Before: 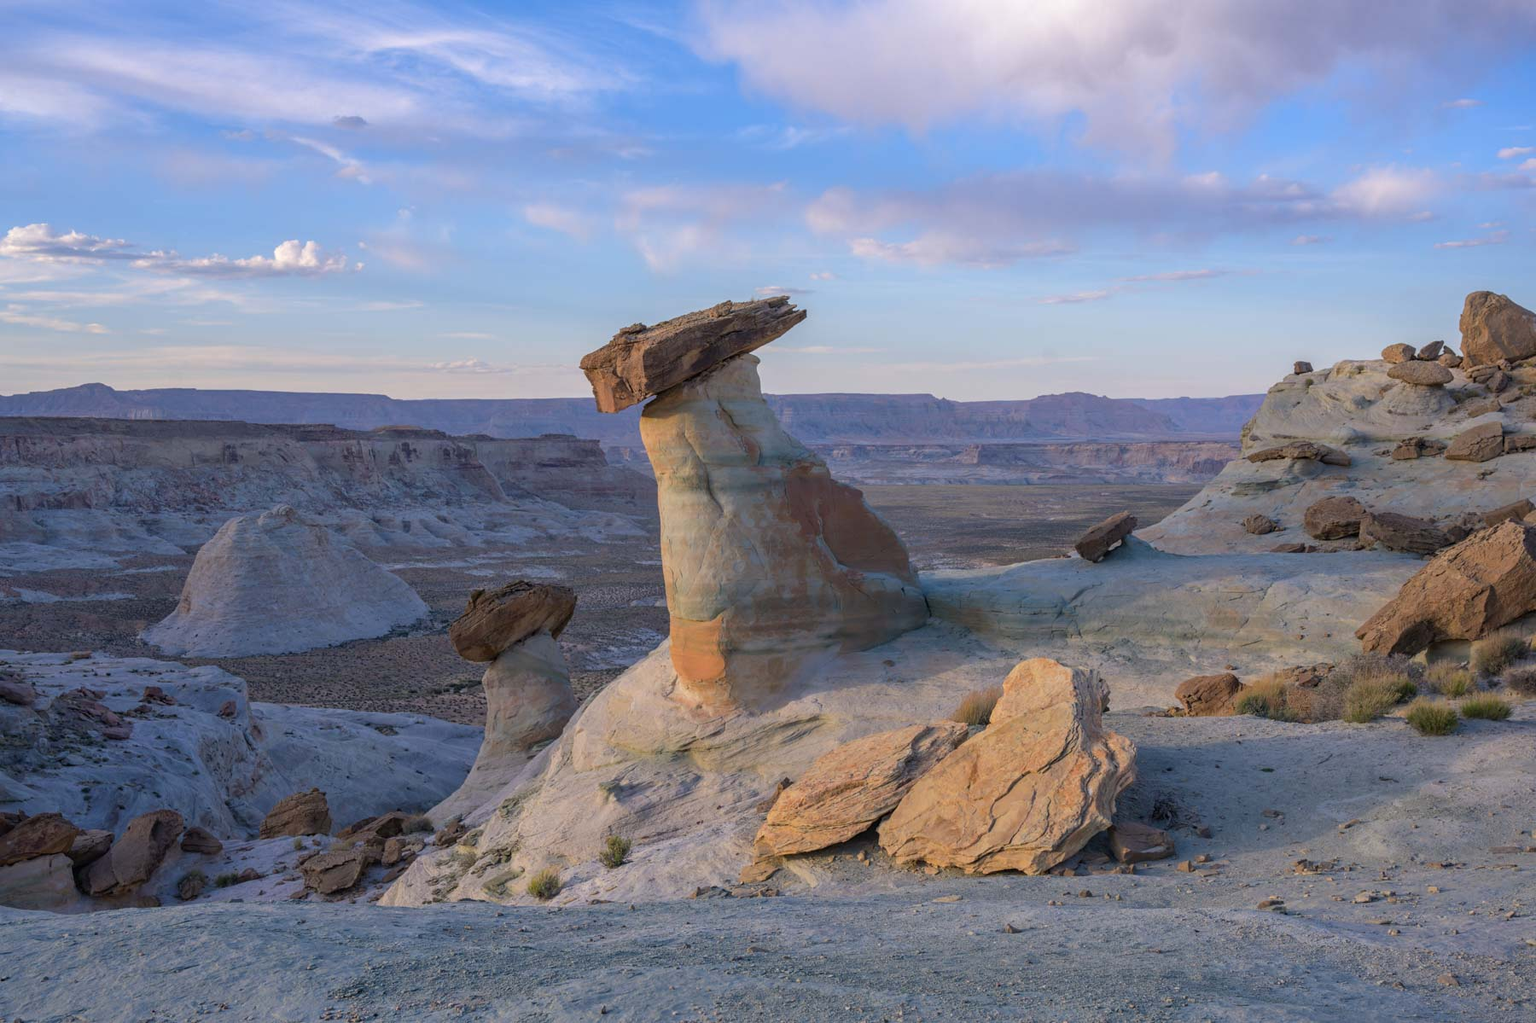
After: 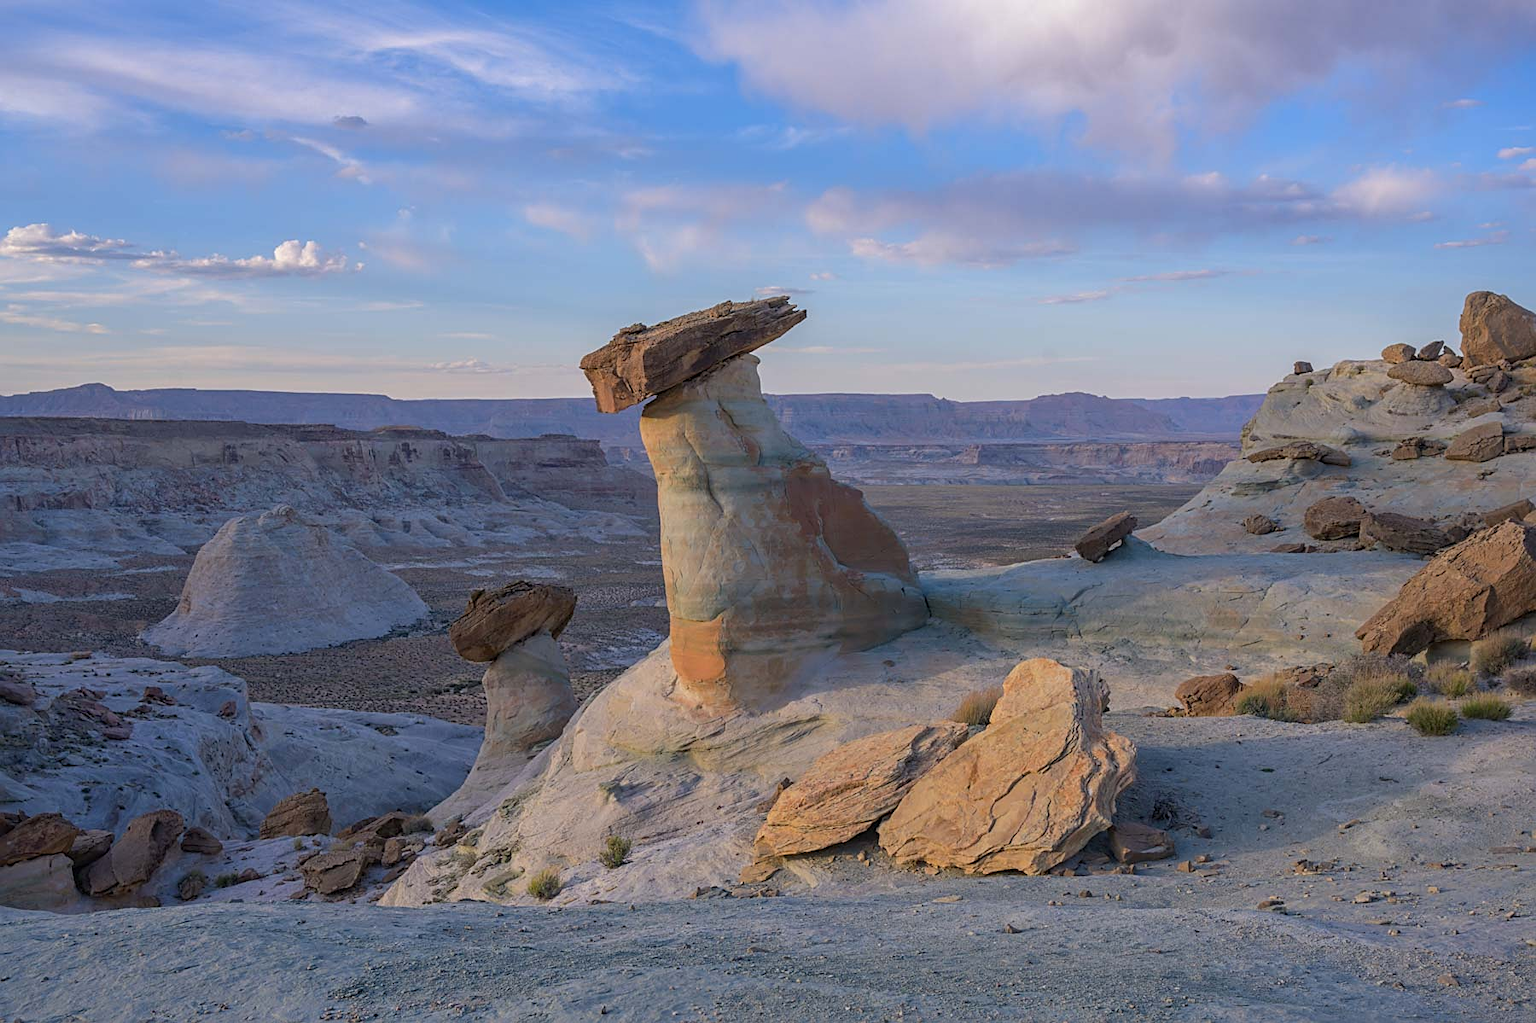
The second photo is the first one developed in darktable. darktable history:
shadows and highlights: shadows 25.83, white point adjustment -3.17, highlights -30.07
sharpen: on, module defaults
